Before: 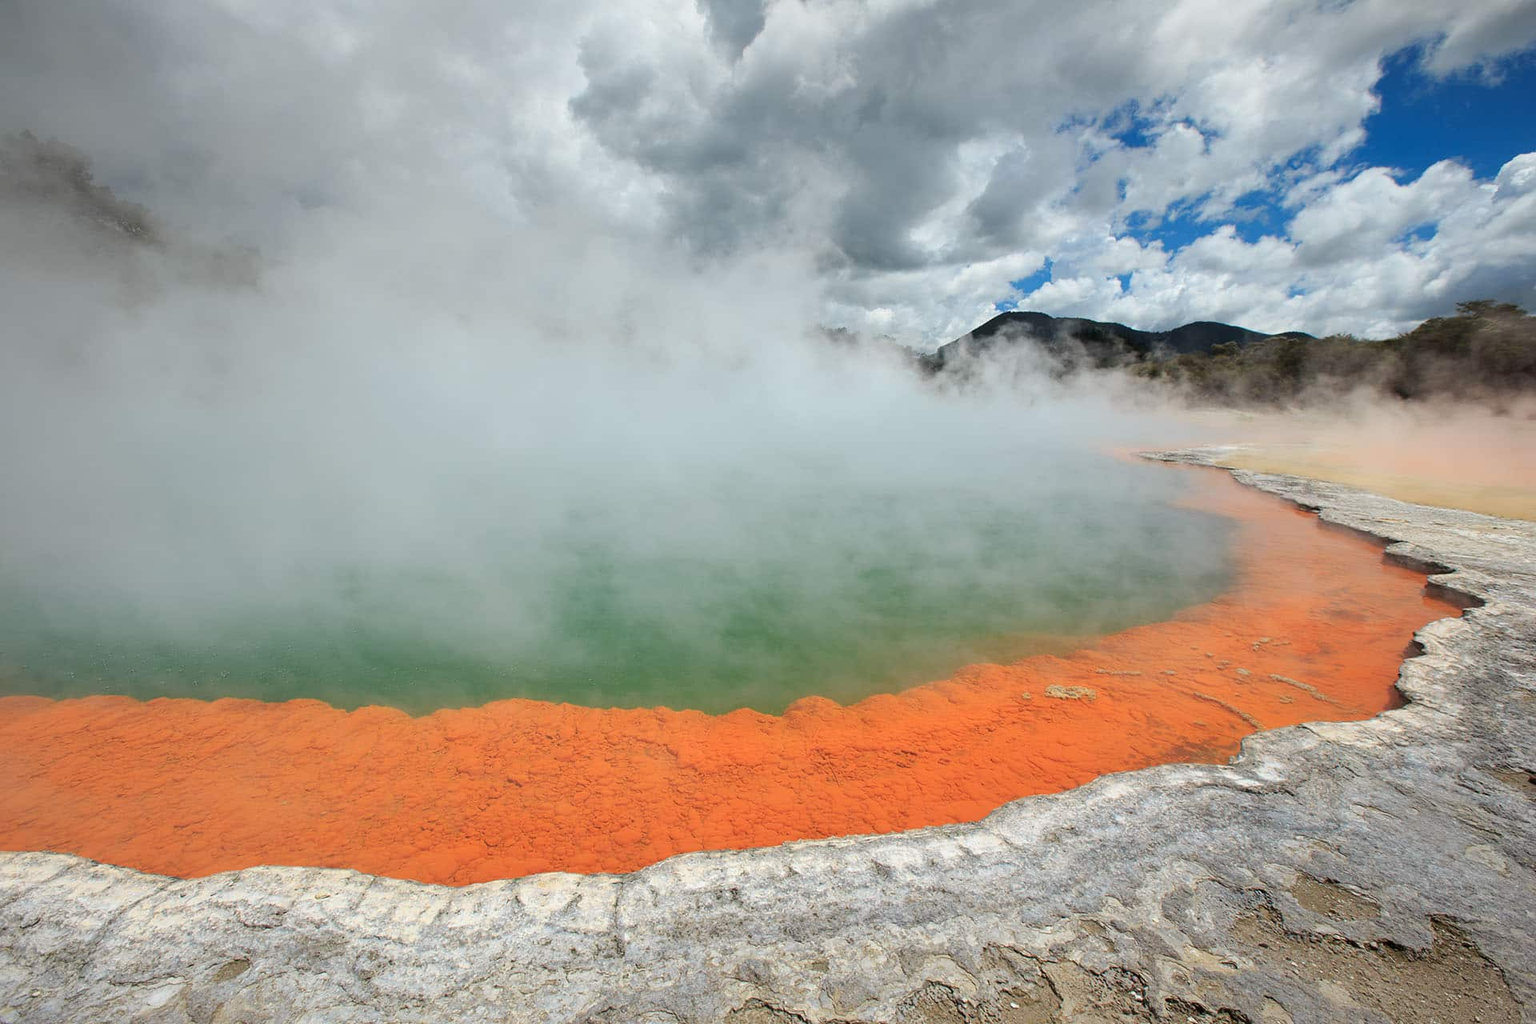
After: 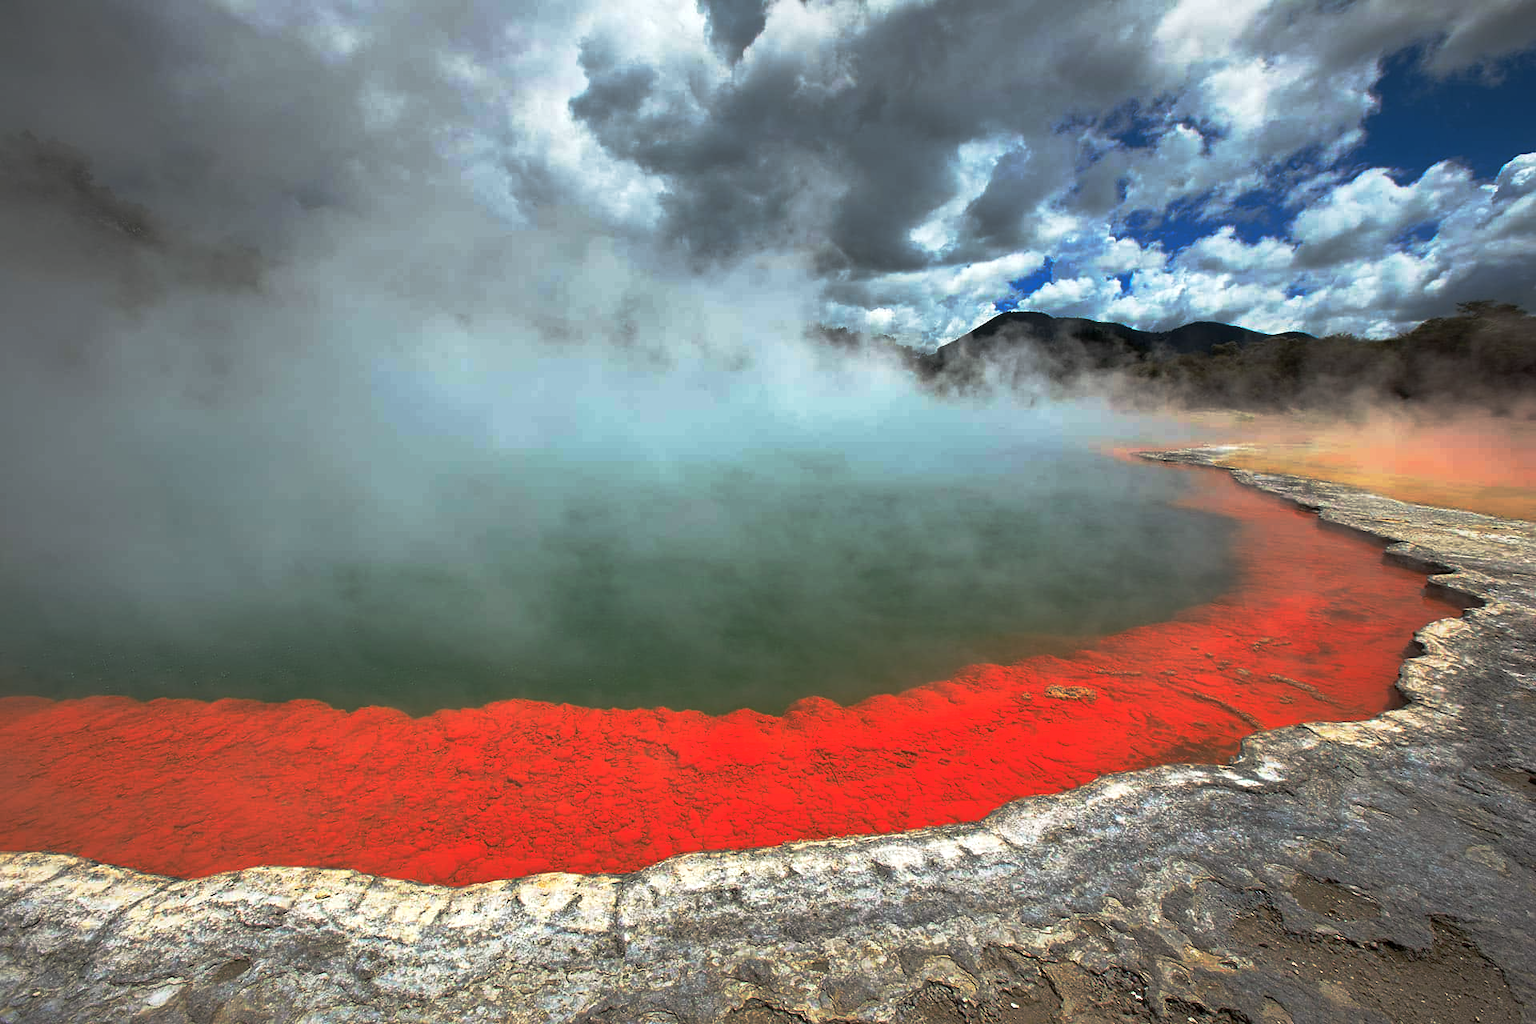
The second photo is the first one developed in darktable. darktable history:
base curve: curves: ch0 [(0, 0) (0.564, 0.291) (0.802, 0.731) (1, 1)], preserve colors none
exposure: black level correction 0.001, exposure 0.296 EV, compensate exposure bias true, compensate highlight preservation false
